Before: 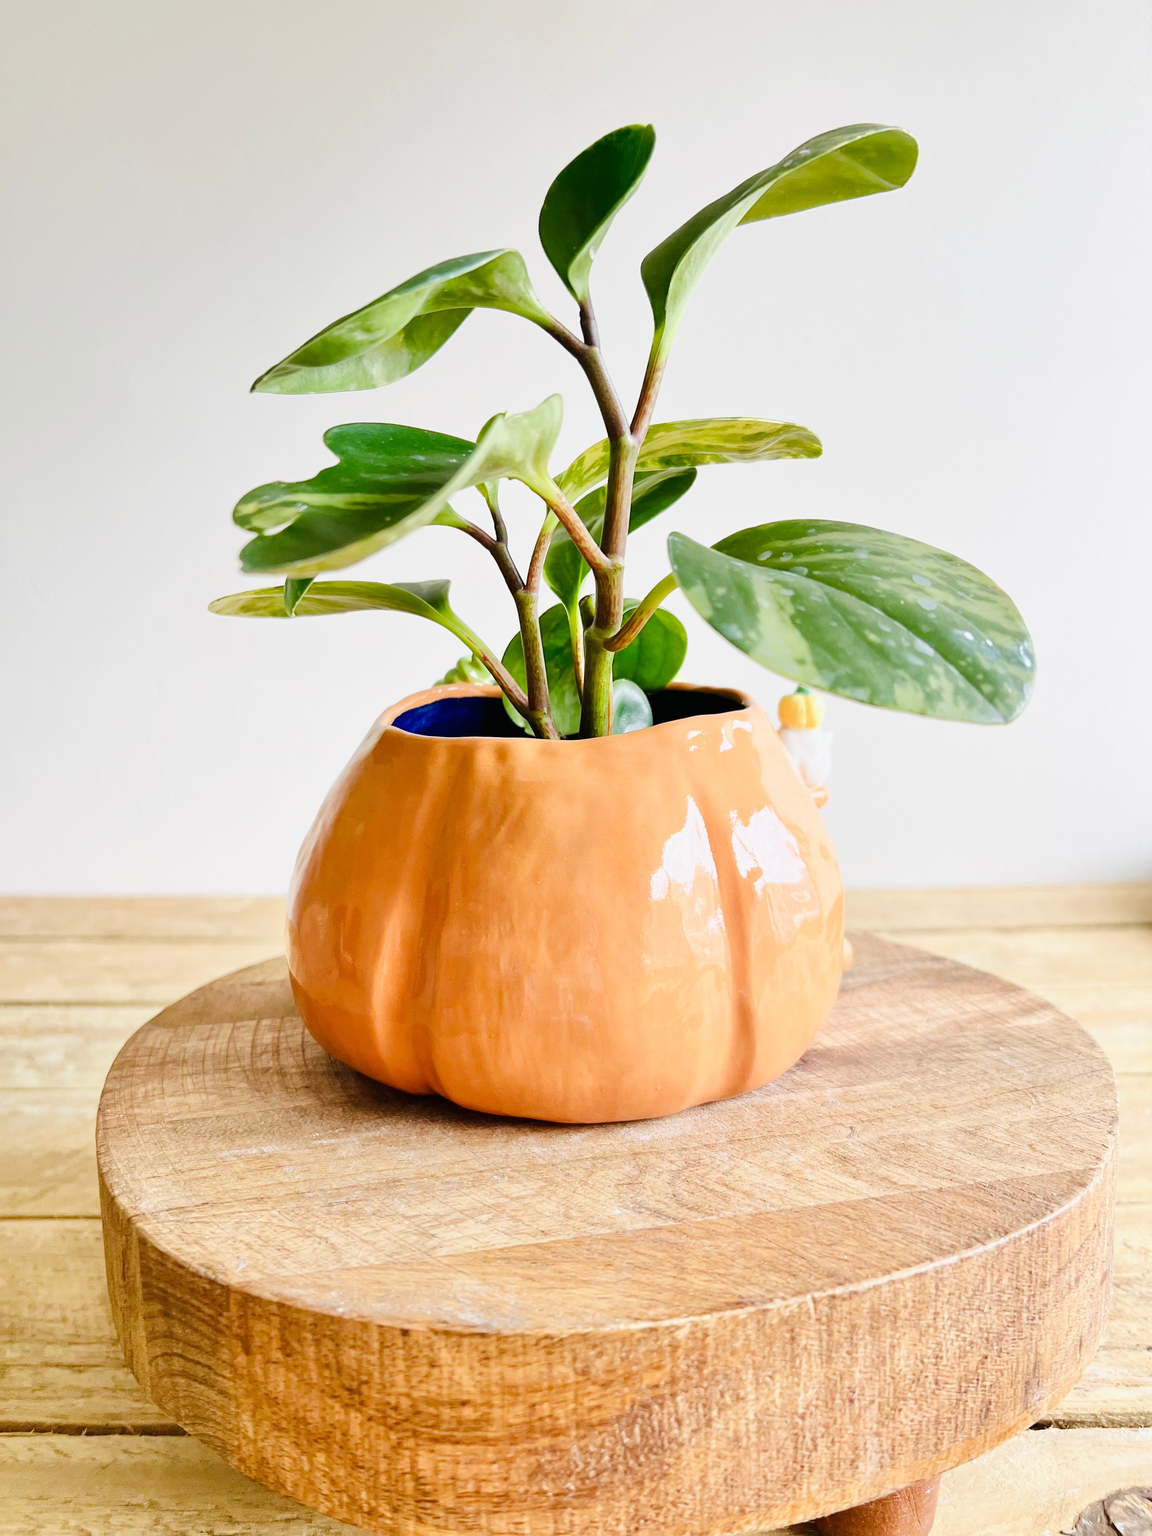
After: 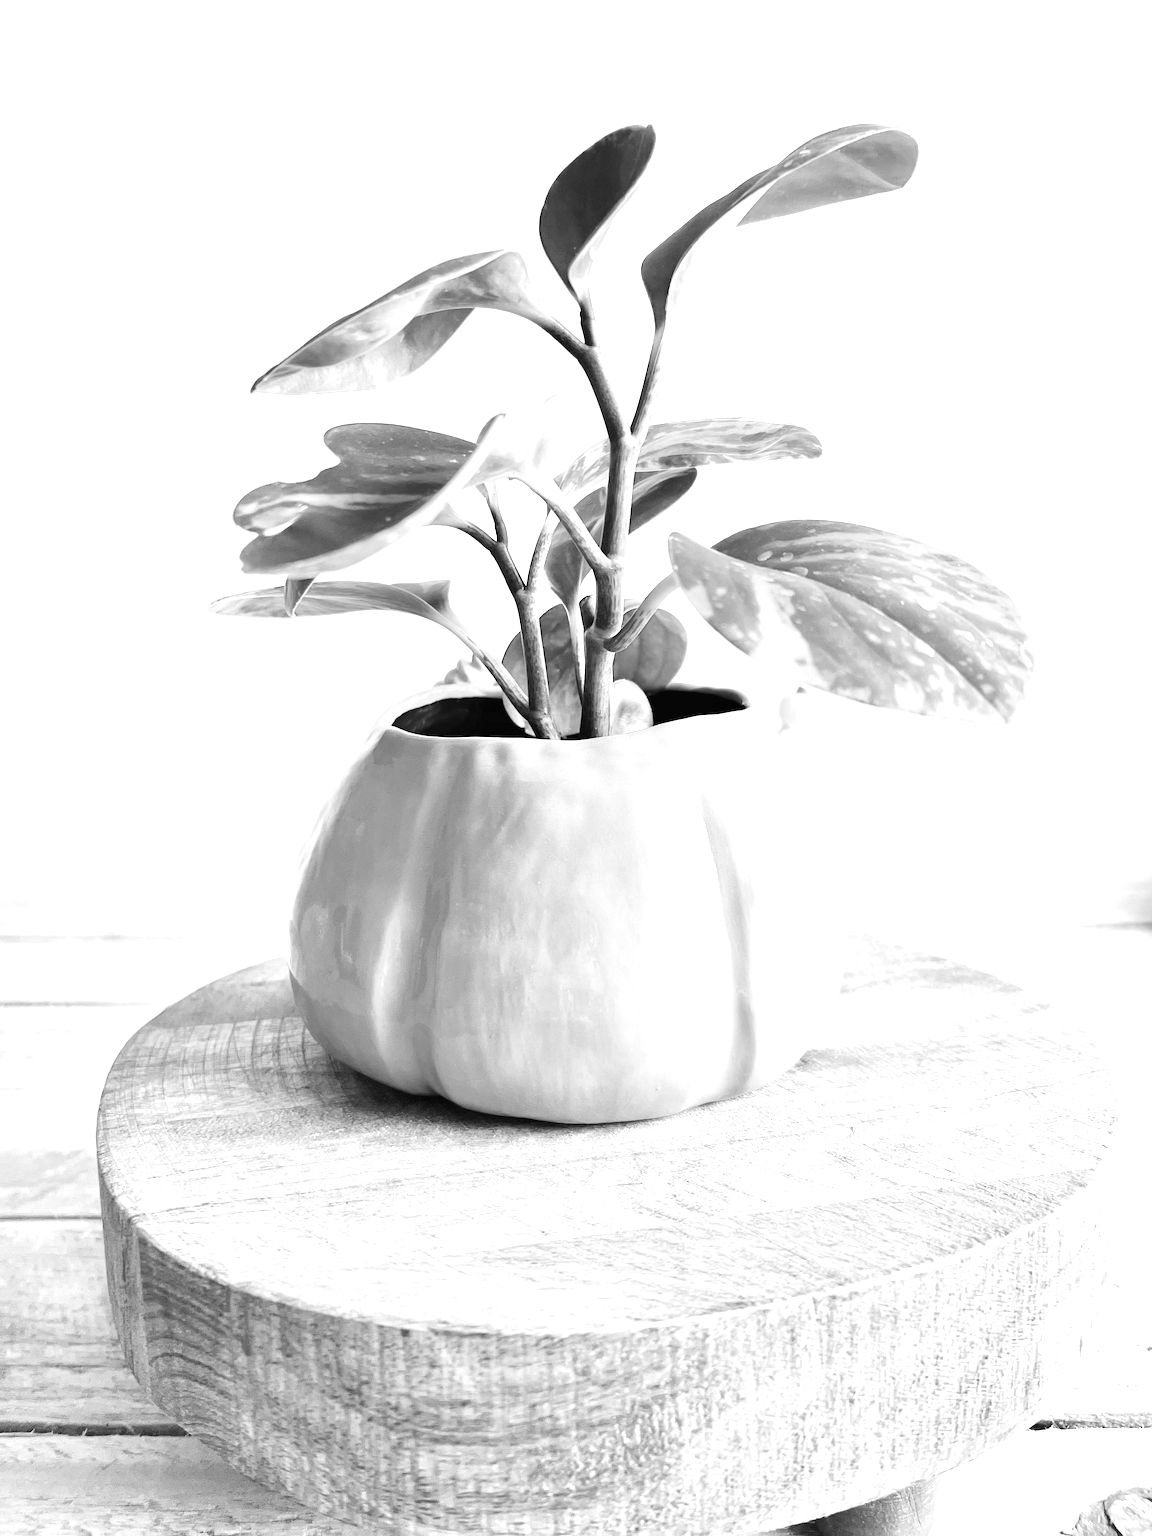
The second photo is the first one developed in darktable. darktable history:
exposure: exposure 0.785 EV, compensate highlight preservation false
color correction: highlights a* -3.28, highlights b* -6.24, shadows a* 3.1, shadows b* 5.19
monochrome: on, module defaults
